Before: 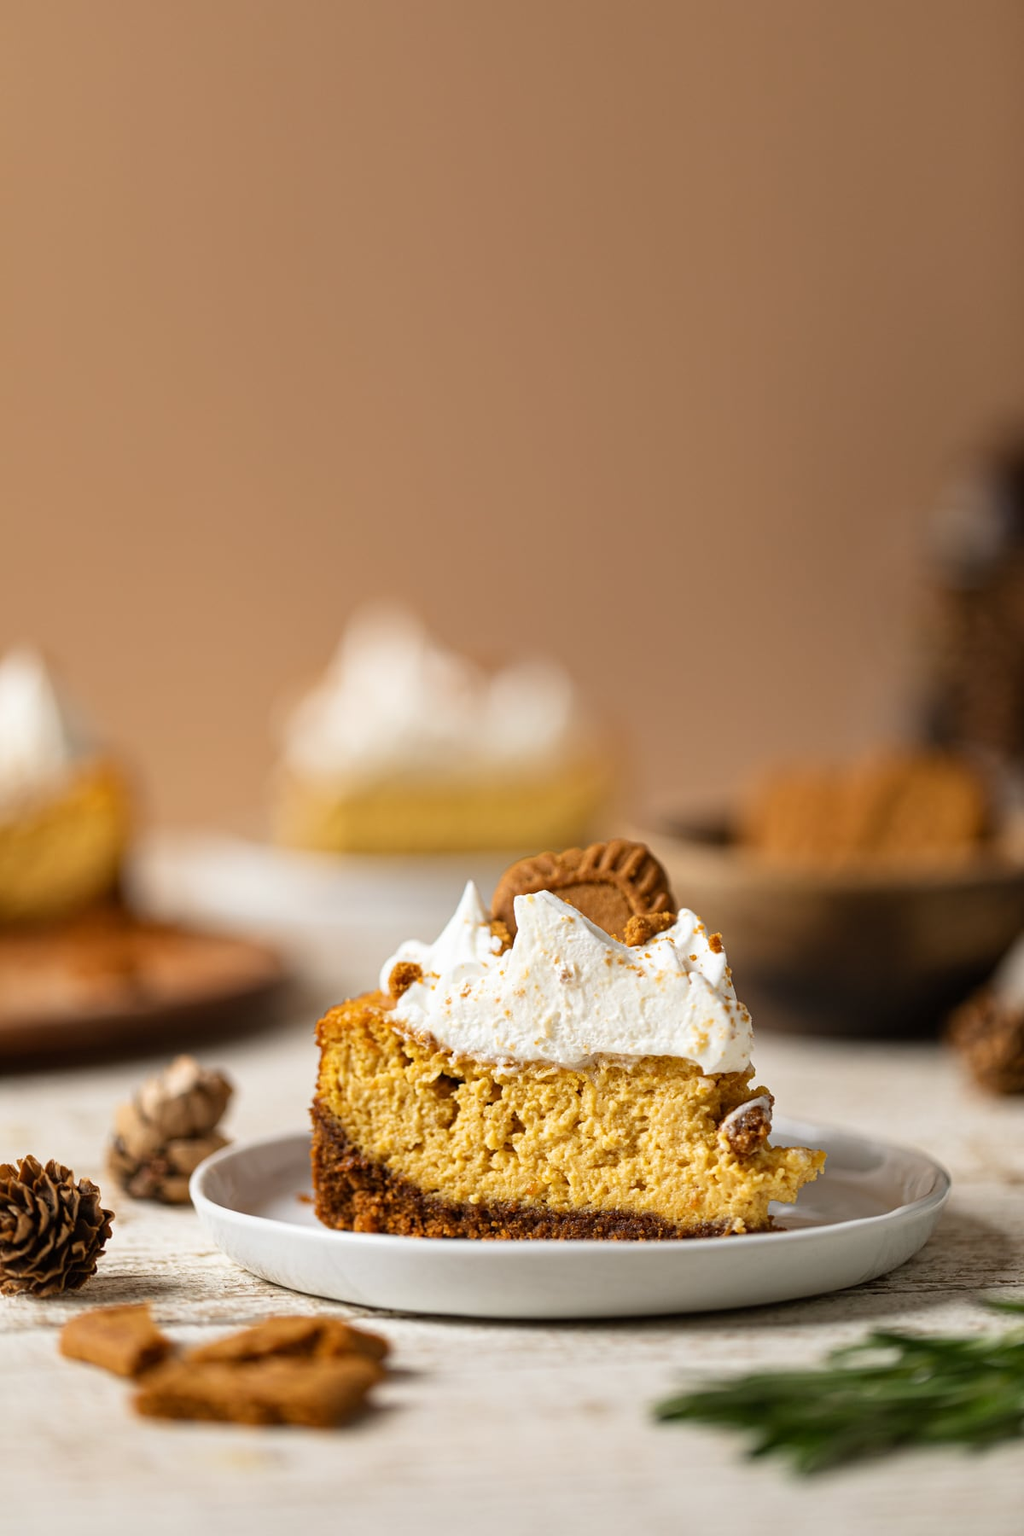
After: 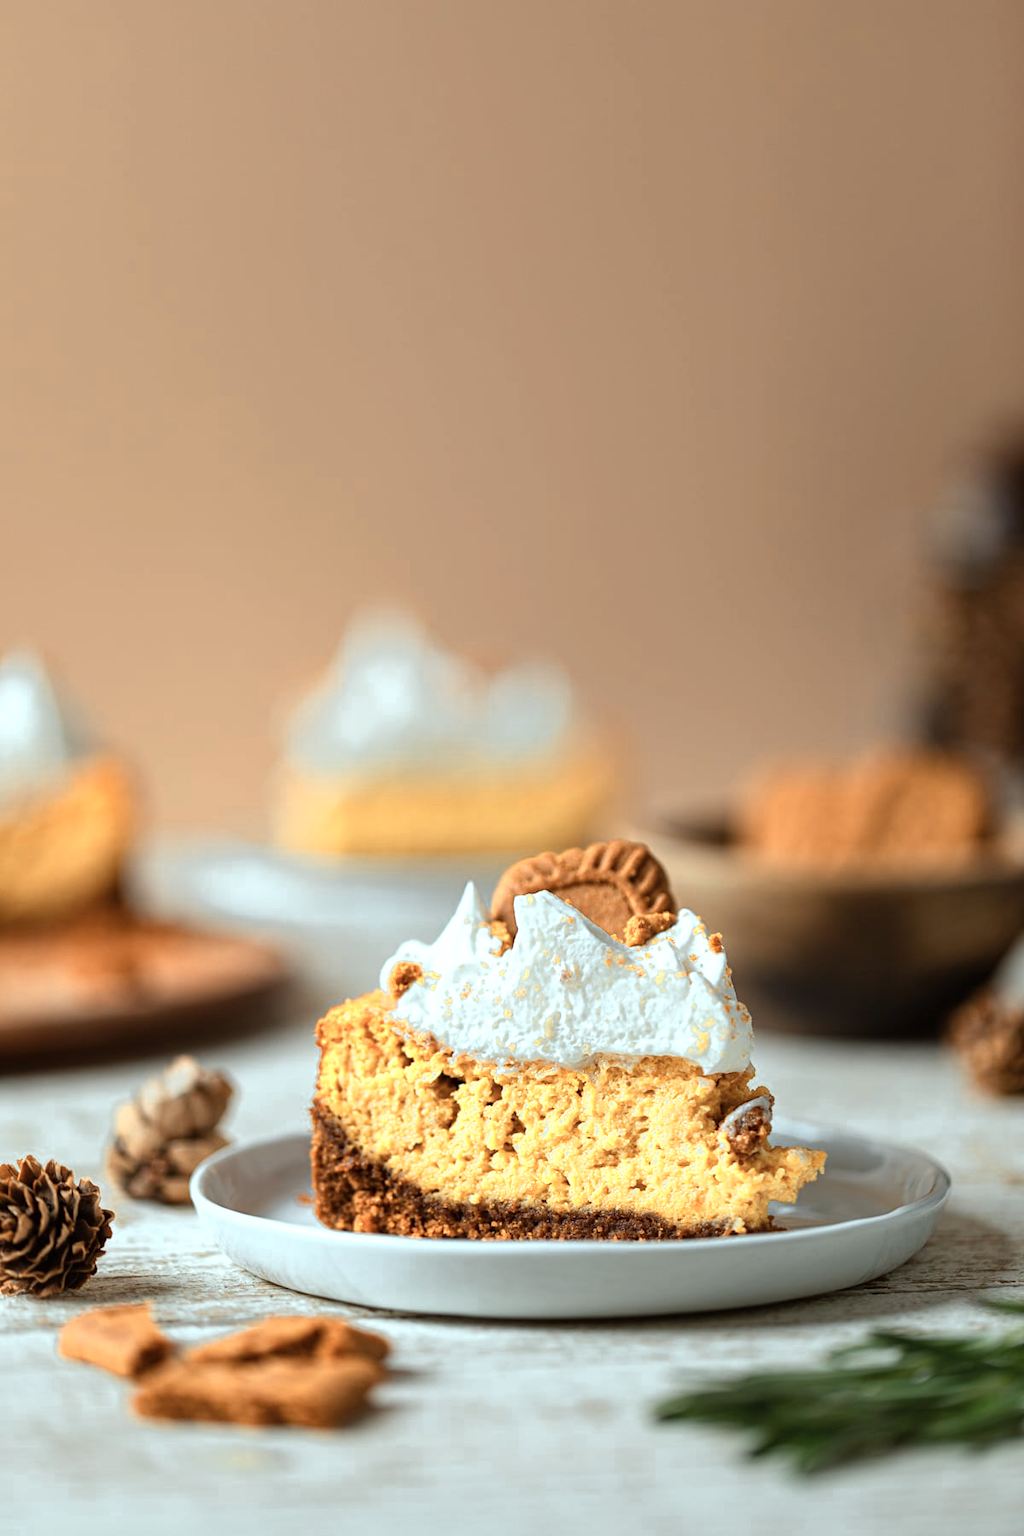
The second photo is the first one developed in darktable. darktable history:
color correction: highlights a* -10.25, highlights b* -9.88
color zones: curves: ch0 [(0.018, 0.548) (0.197, 0.654) (0.425, 0.447) (0.605, 0.658) (0.732, 0.579)]; ch1 [(0.105, 0.531) (0.224, 0.531) (0.386, 0.39) (0.618, 0.456) (0.732, 0.456) (0.956, 0.421)]; ch2 [(0.039, 0.583) (0.215, 0.465) (0.399, 0.544) (0.465, 0.548) (0.614, 0.447) (0.724, 0.43) (0.882, 0.623) (0.956, 0.632)]
